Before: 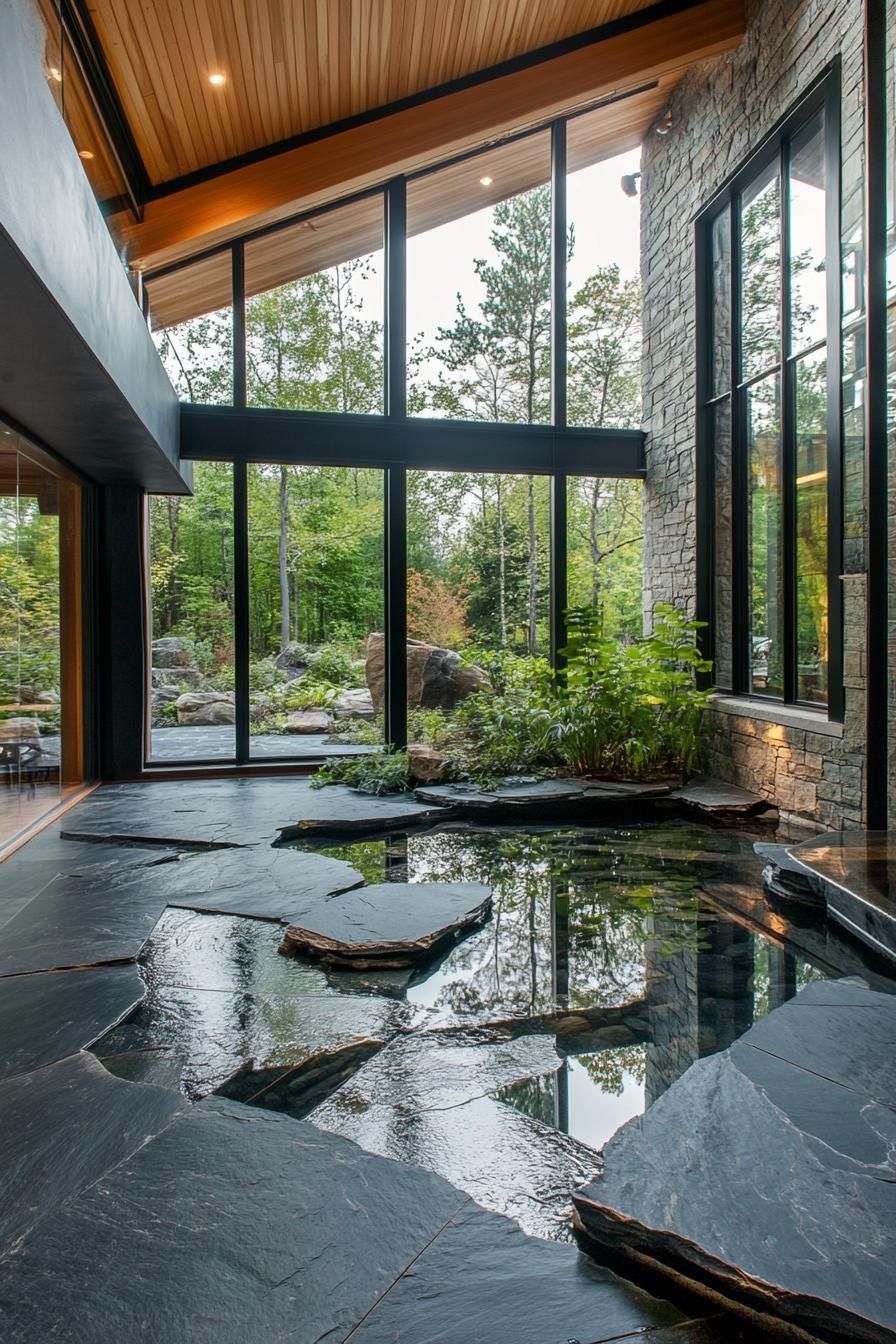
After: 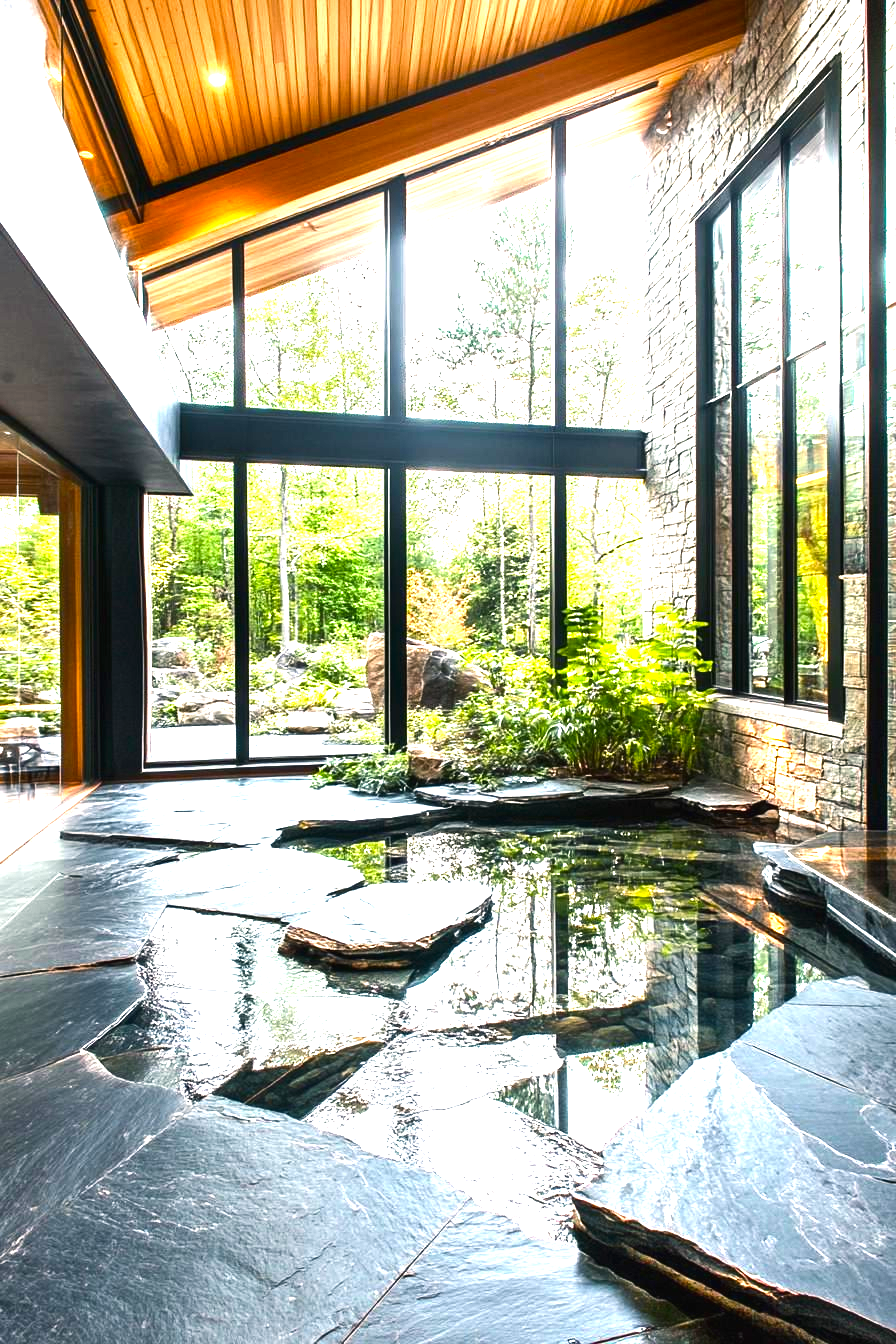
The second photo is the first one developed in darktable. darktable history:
color balance rgb: highlights gain › chroma 2.055%, highlights gain › hue 46.31°, global offset › luminance 0.24%, perceptual saturation grading › global saturation 20%, perceptual saturation grading › highlights -24.874%, perceptual saturation grading › shadows 25.404%, perceptual brilliance grading › highlights 46.811%, perceptual brilliance grading › mid-tones 22.612%, perceptual brilliance grading › shadows -5.643%
exposure: exposure 1 EV, compensate highlight preservation false
